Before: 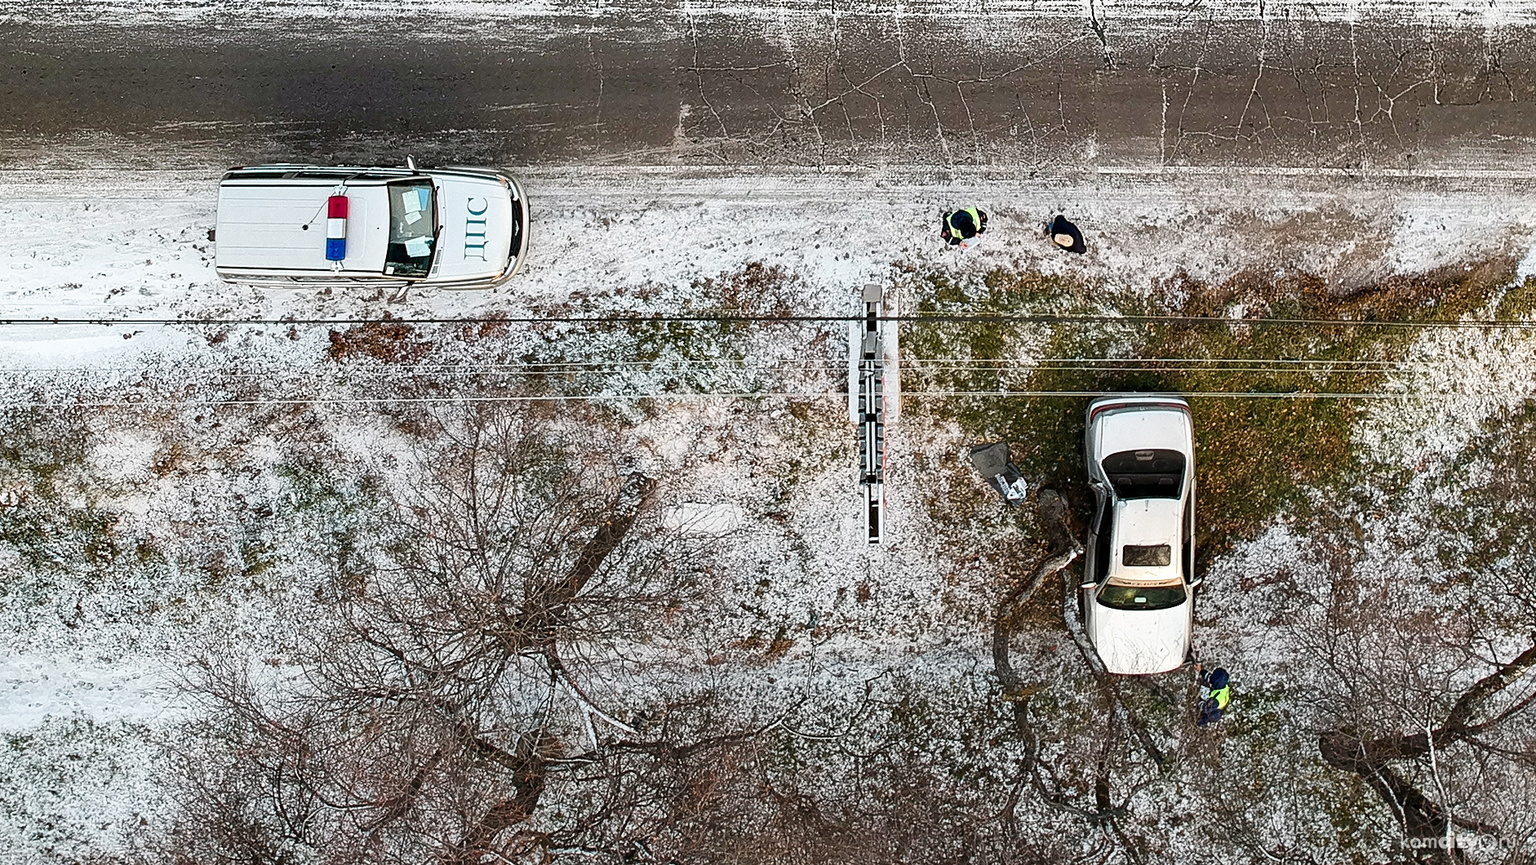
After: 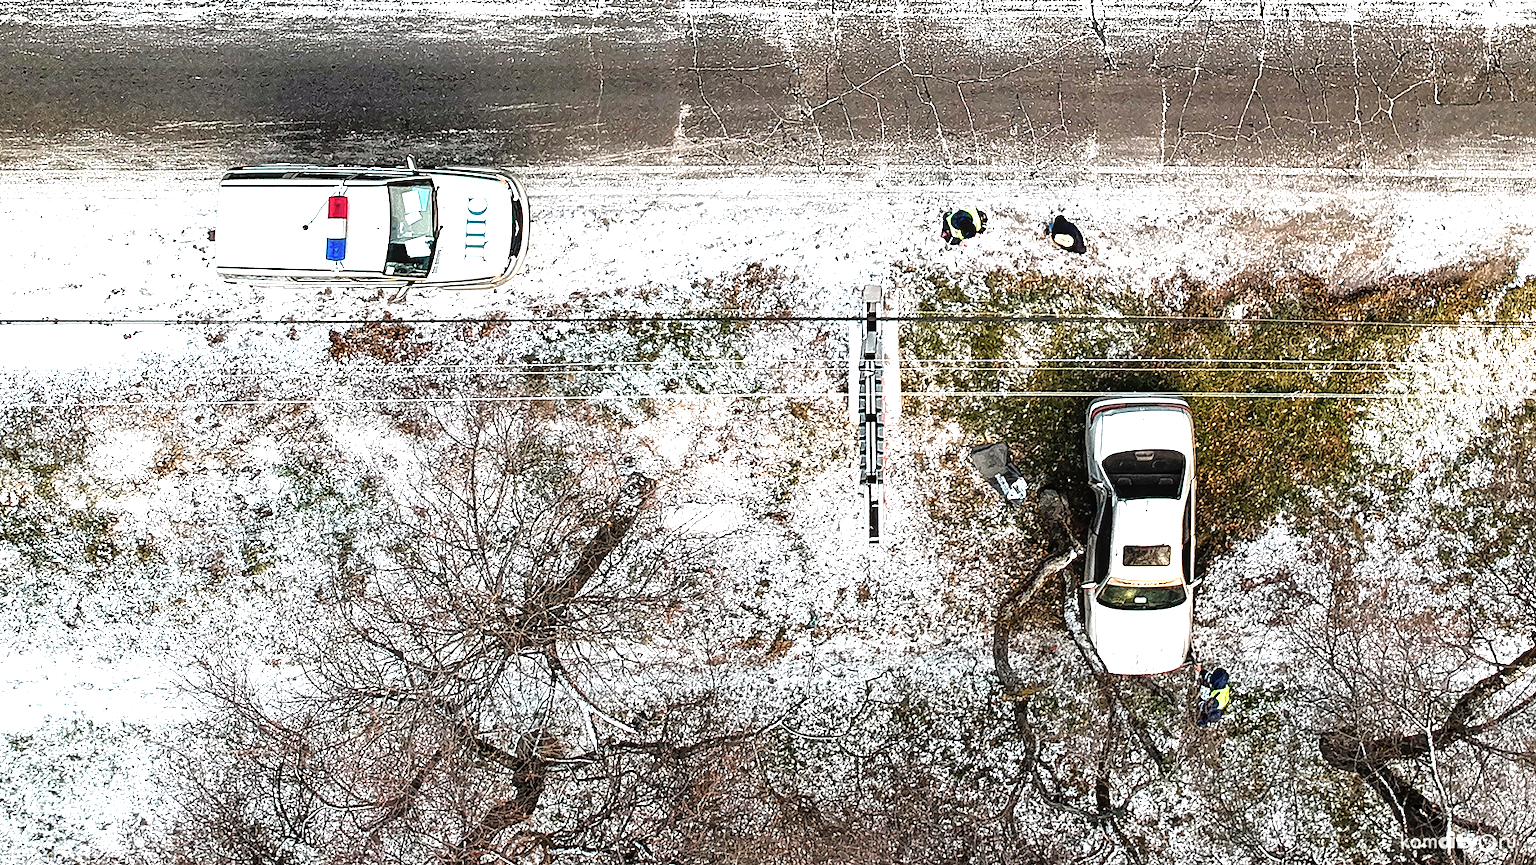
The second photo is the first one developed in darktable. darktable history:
local contrast: highlights 92%, shadows 84%, detail 160%, midtone range 0.2
tone equalizer: -8 EV -1.05 EV, -7 EV -1.01 EV, -6 EV -0.89 EV, -5 EV -0.589 EV, -3 EV 0.584 EV, -2 EV 0.869 EV, -1 EV 1.01 EV, +0 EV 1.07 EV
